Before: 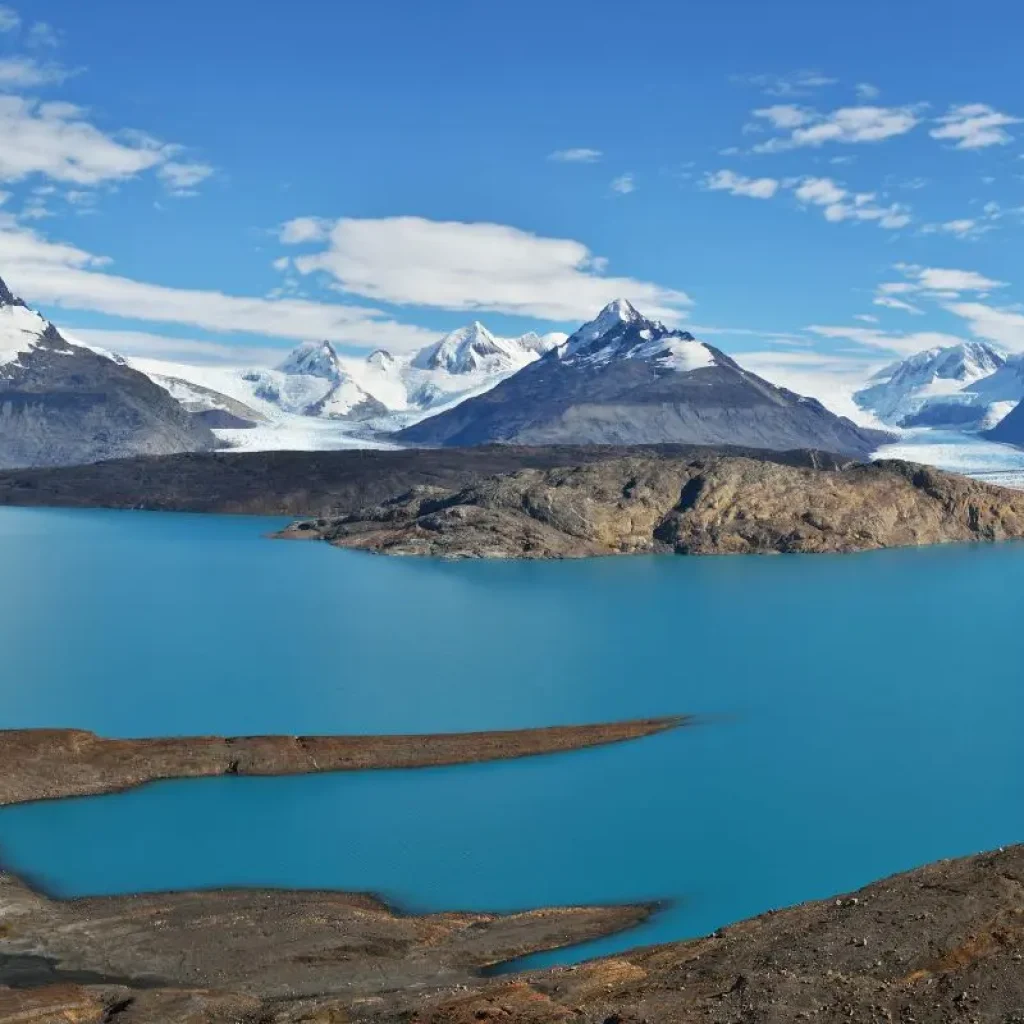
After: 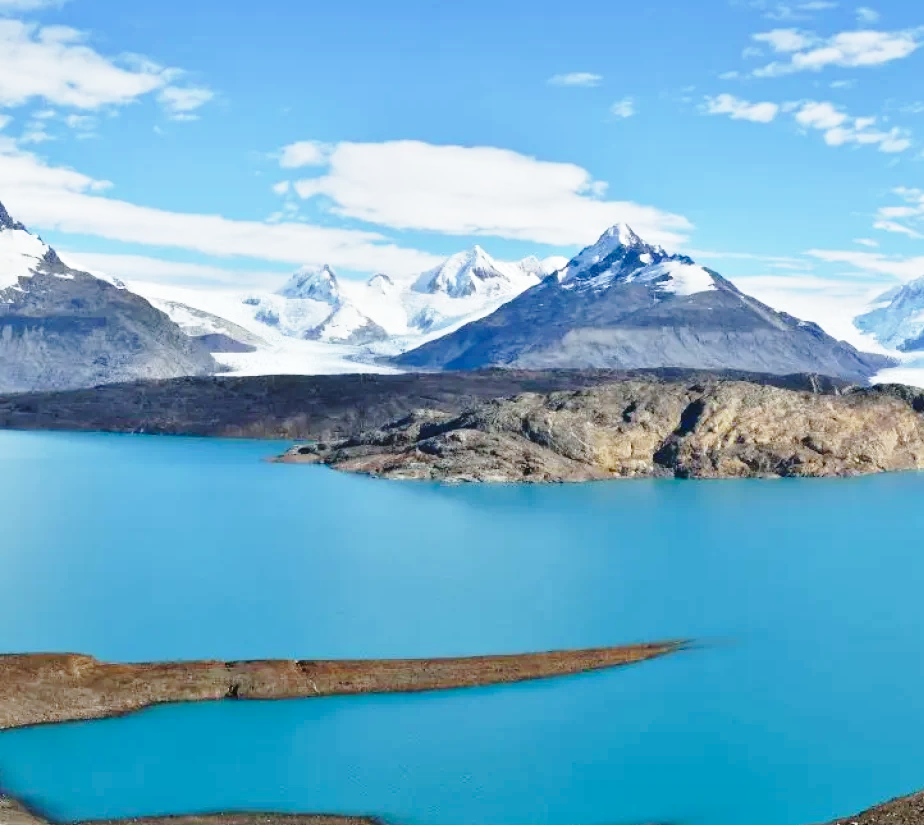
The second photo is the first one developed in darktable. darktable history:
white balance: red 0.986, blue 1.01
crop: top 7.49%, right 9.717%, bottom 11.943%
base curve: curves: ch0 [(0, 0) (0.028, 0.03) (0.121, 0.232) (0.46, 0.748) (0.859, 0.968) (1, 1)], preserve colors none
